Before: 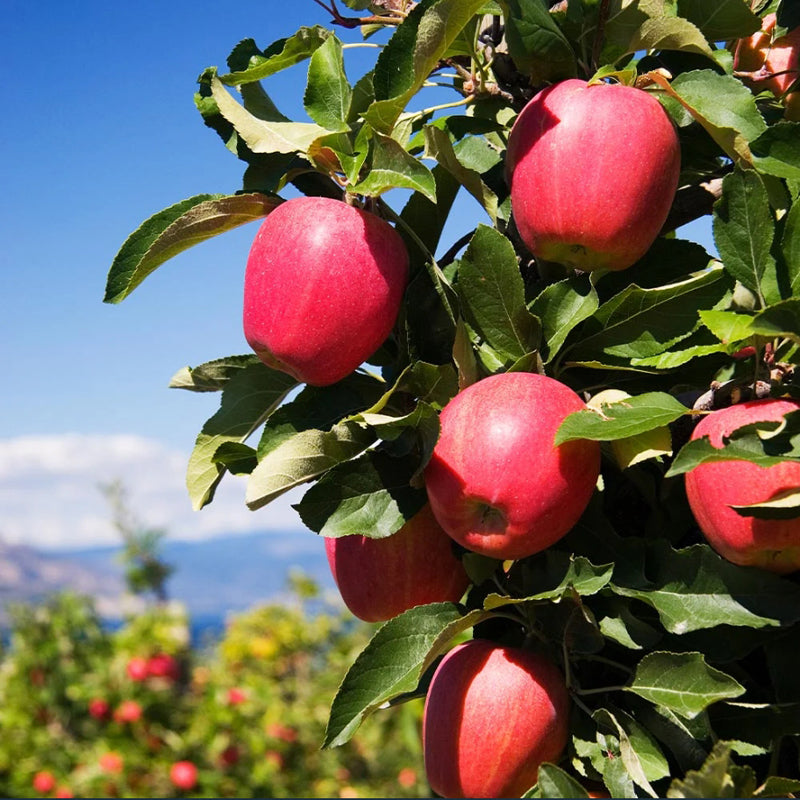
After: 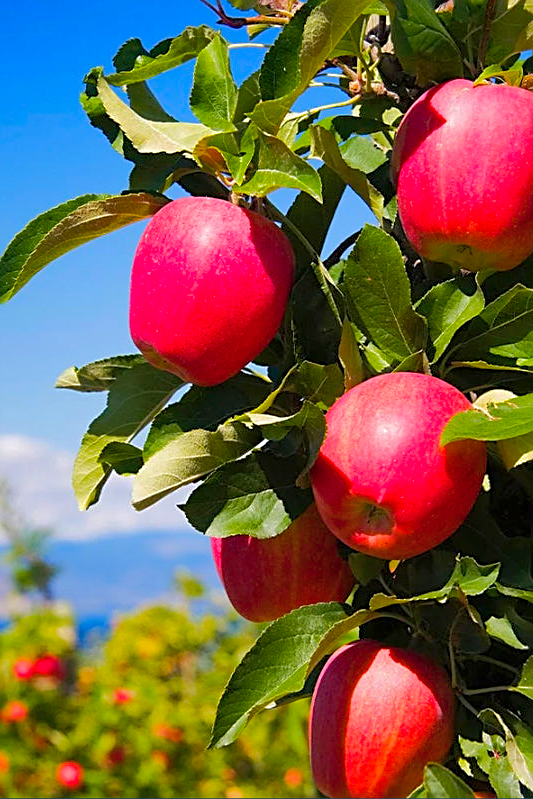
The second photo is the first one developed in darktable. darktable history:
crop and rotate: left 14.292%, right 19.041%
color balance rgb: perceptual saturation grading › global saturation 25%, perceptual brilliance grading › mid-tones 10%, perceptual brilliance grading › shadows 15%, global vibrance 20%
shadows and highlights: on, module defaults
sharpen: on, module defaults
